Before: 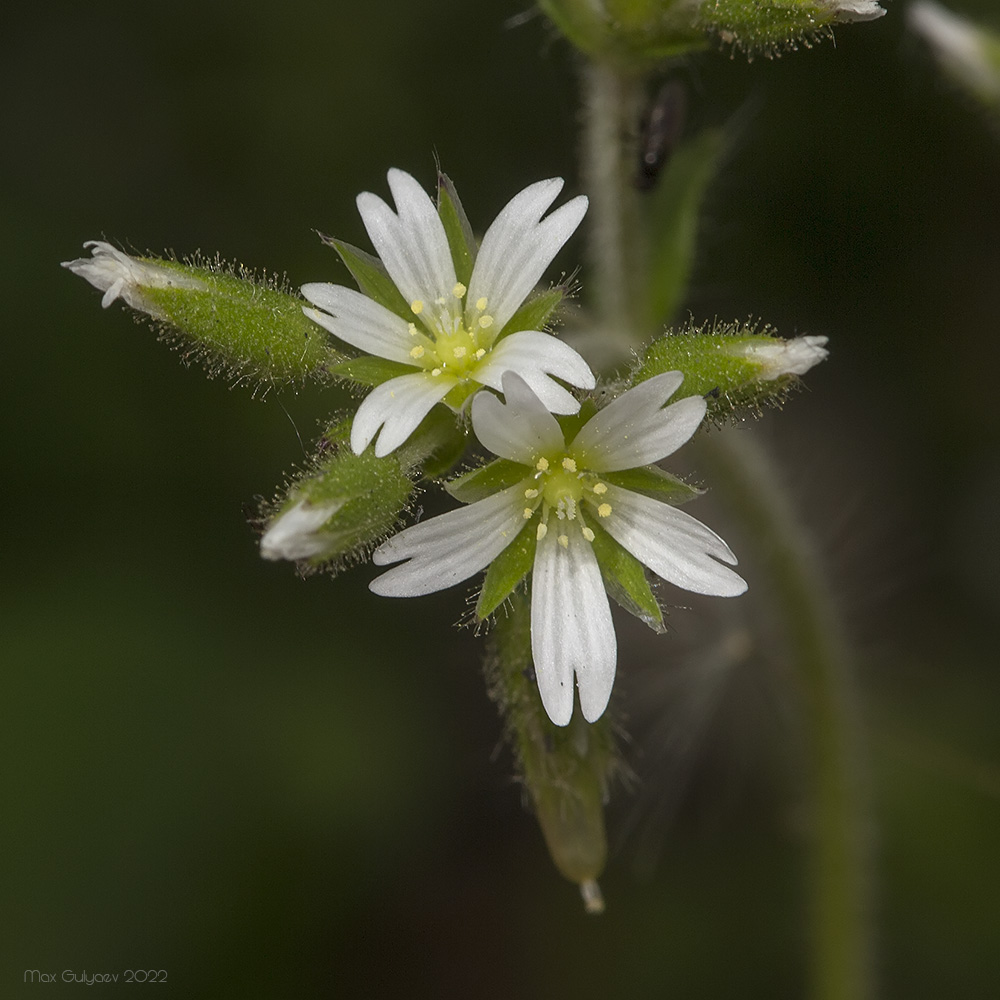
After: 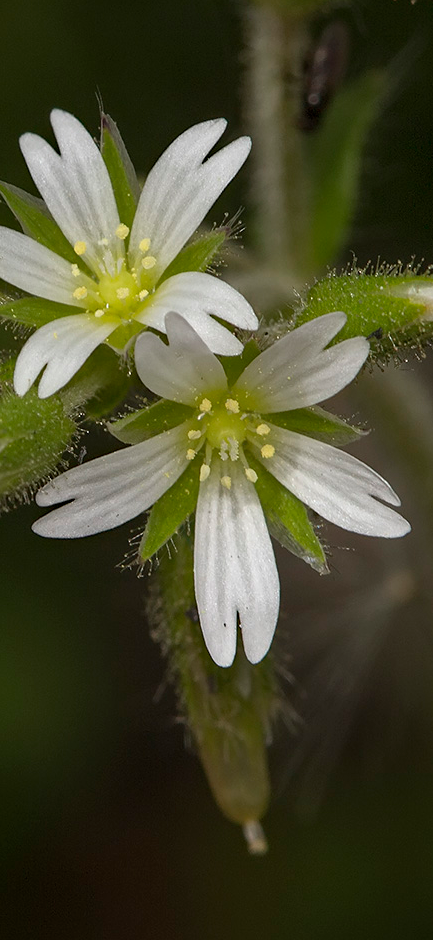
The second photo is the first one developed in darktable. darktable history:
crop: left 33.757%, top 5.933%, right 22.884%
haze removal: compatibility mode true, adaptive false
